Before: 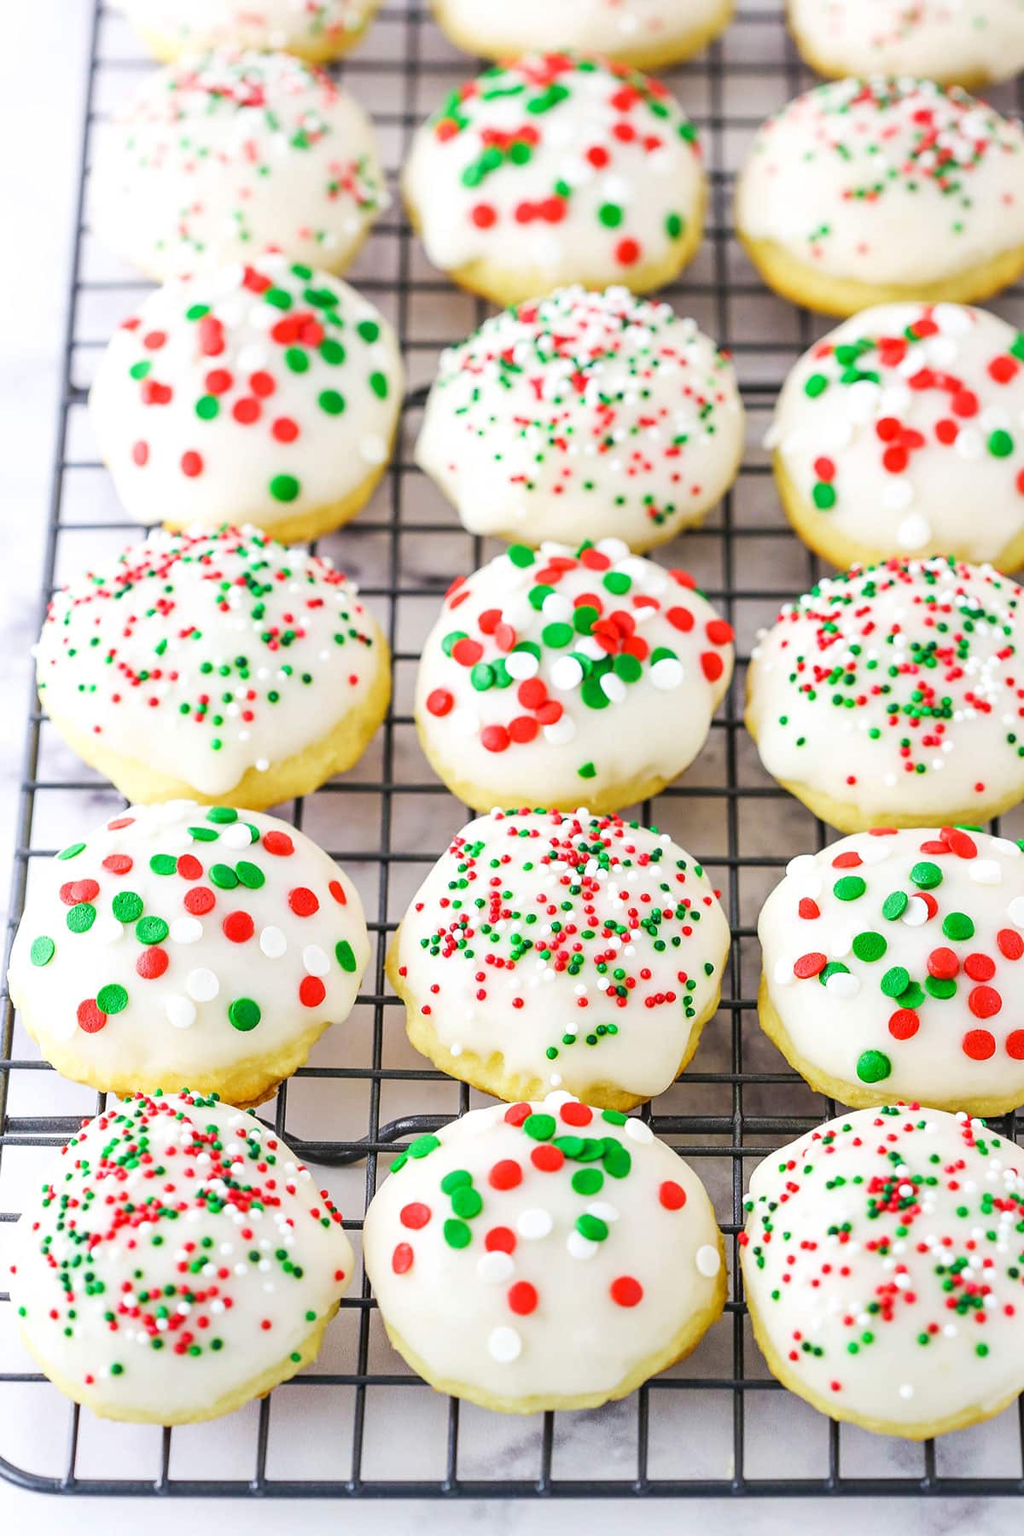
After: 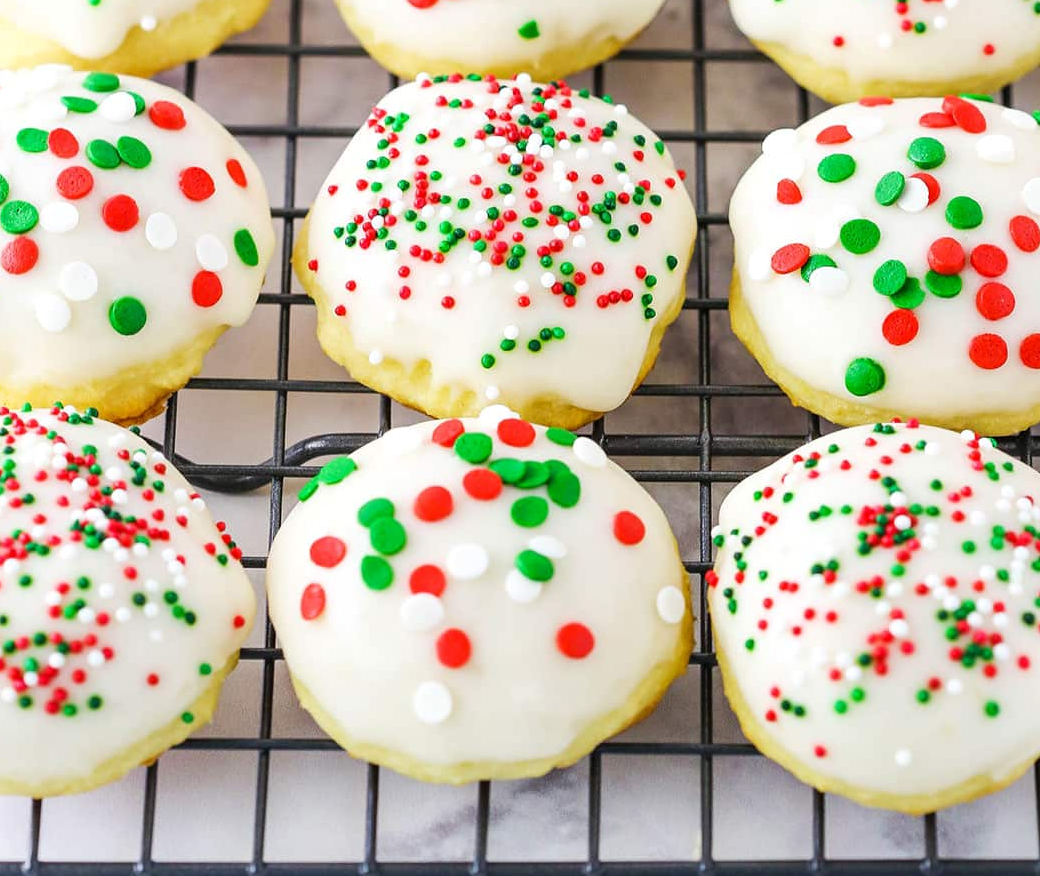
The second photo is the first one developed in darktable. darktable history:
exposure: black level correction 0.001, exposure 0.017 EV, compensate highlight preservation false
crop and rotate: left 13.284%, top 48.541%, bottom 2.78%
